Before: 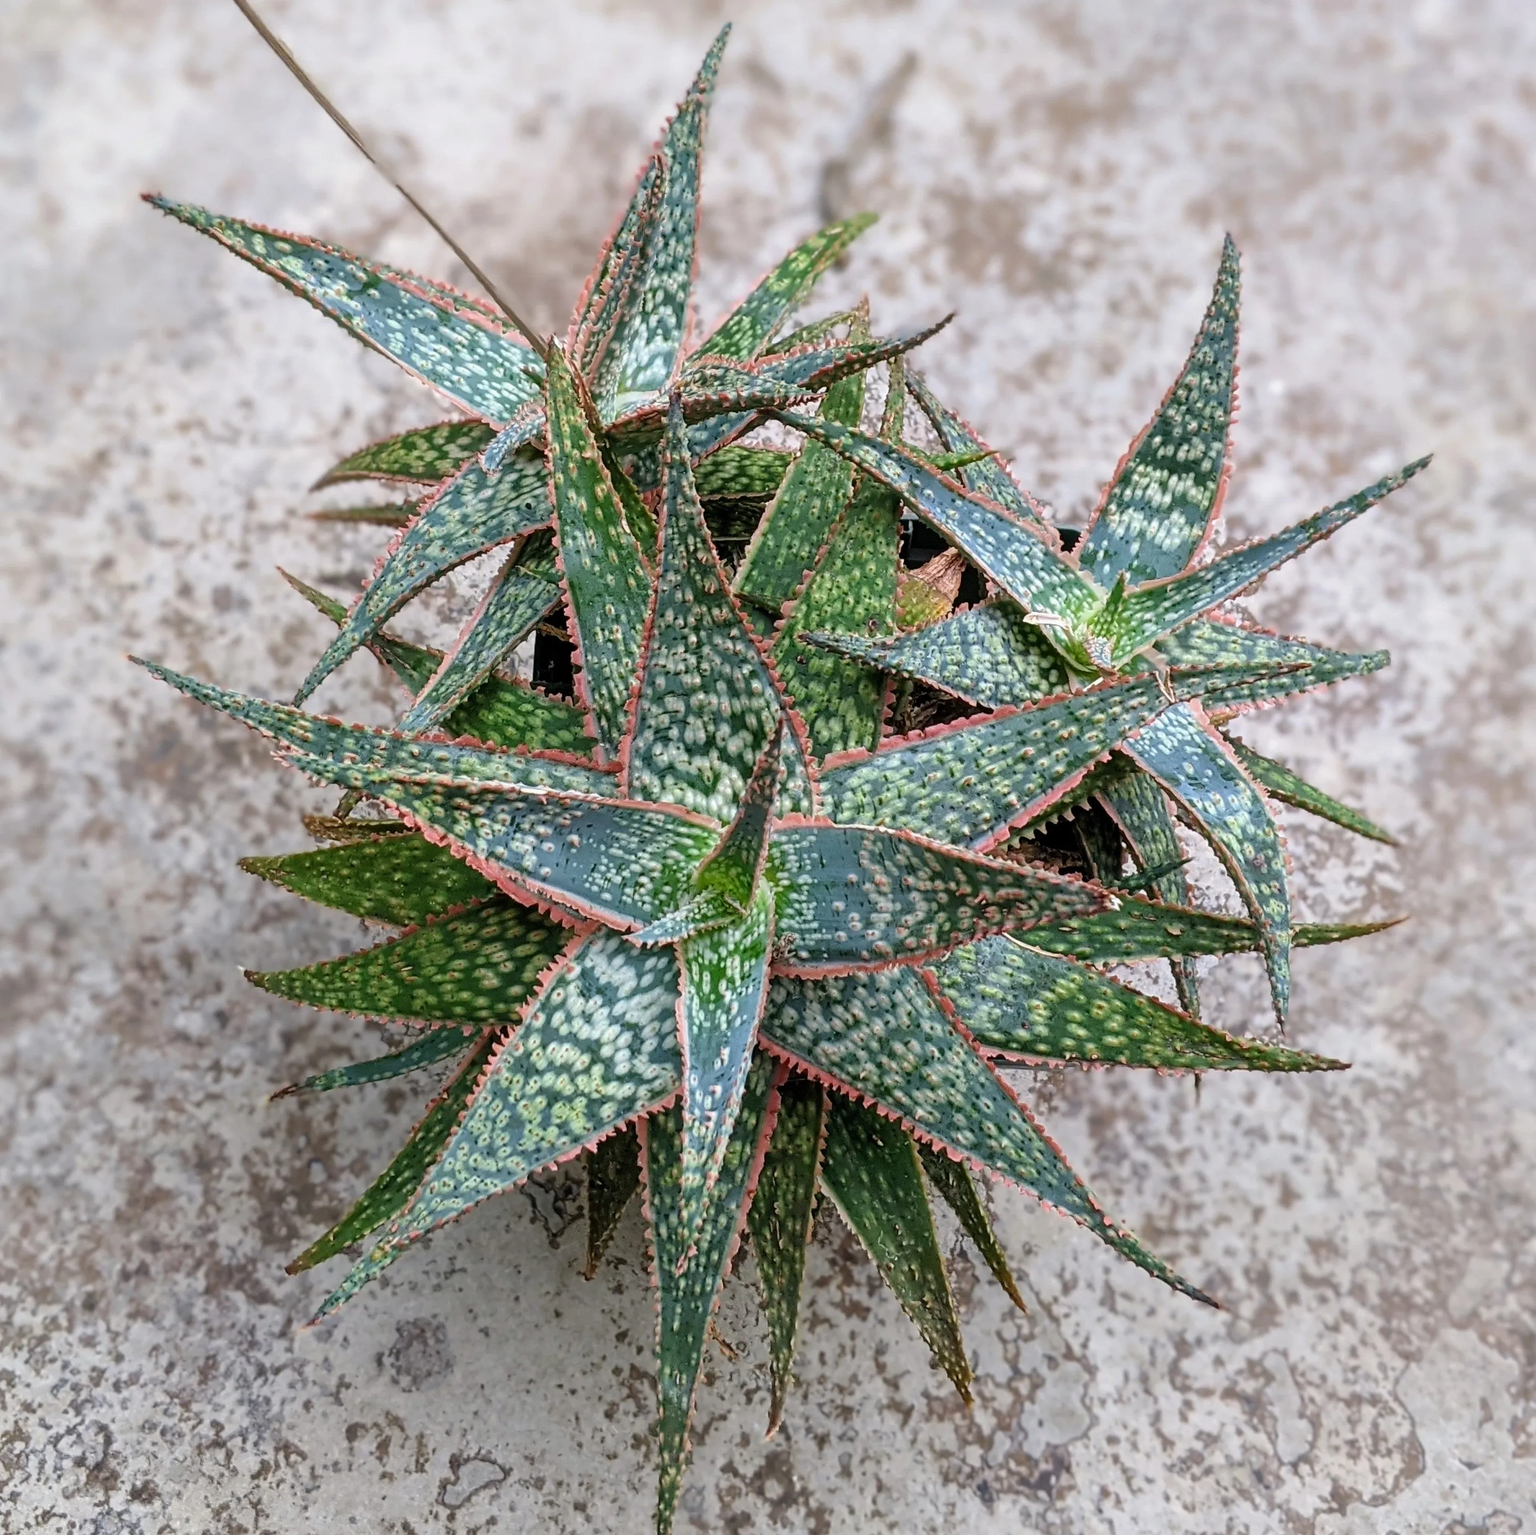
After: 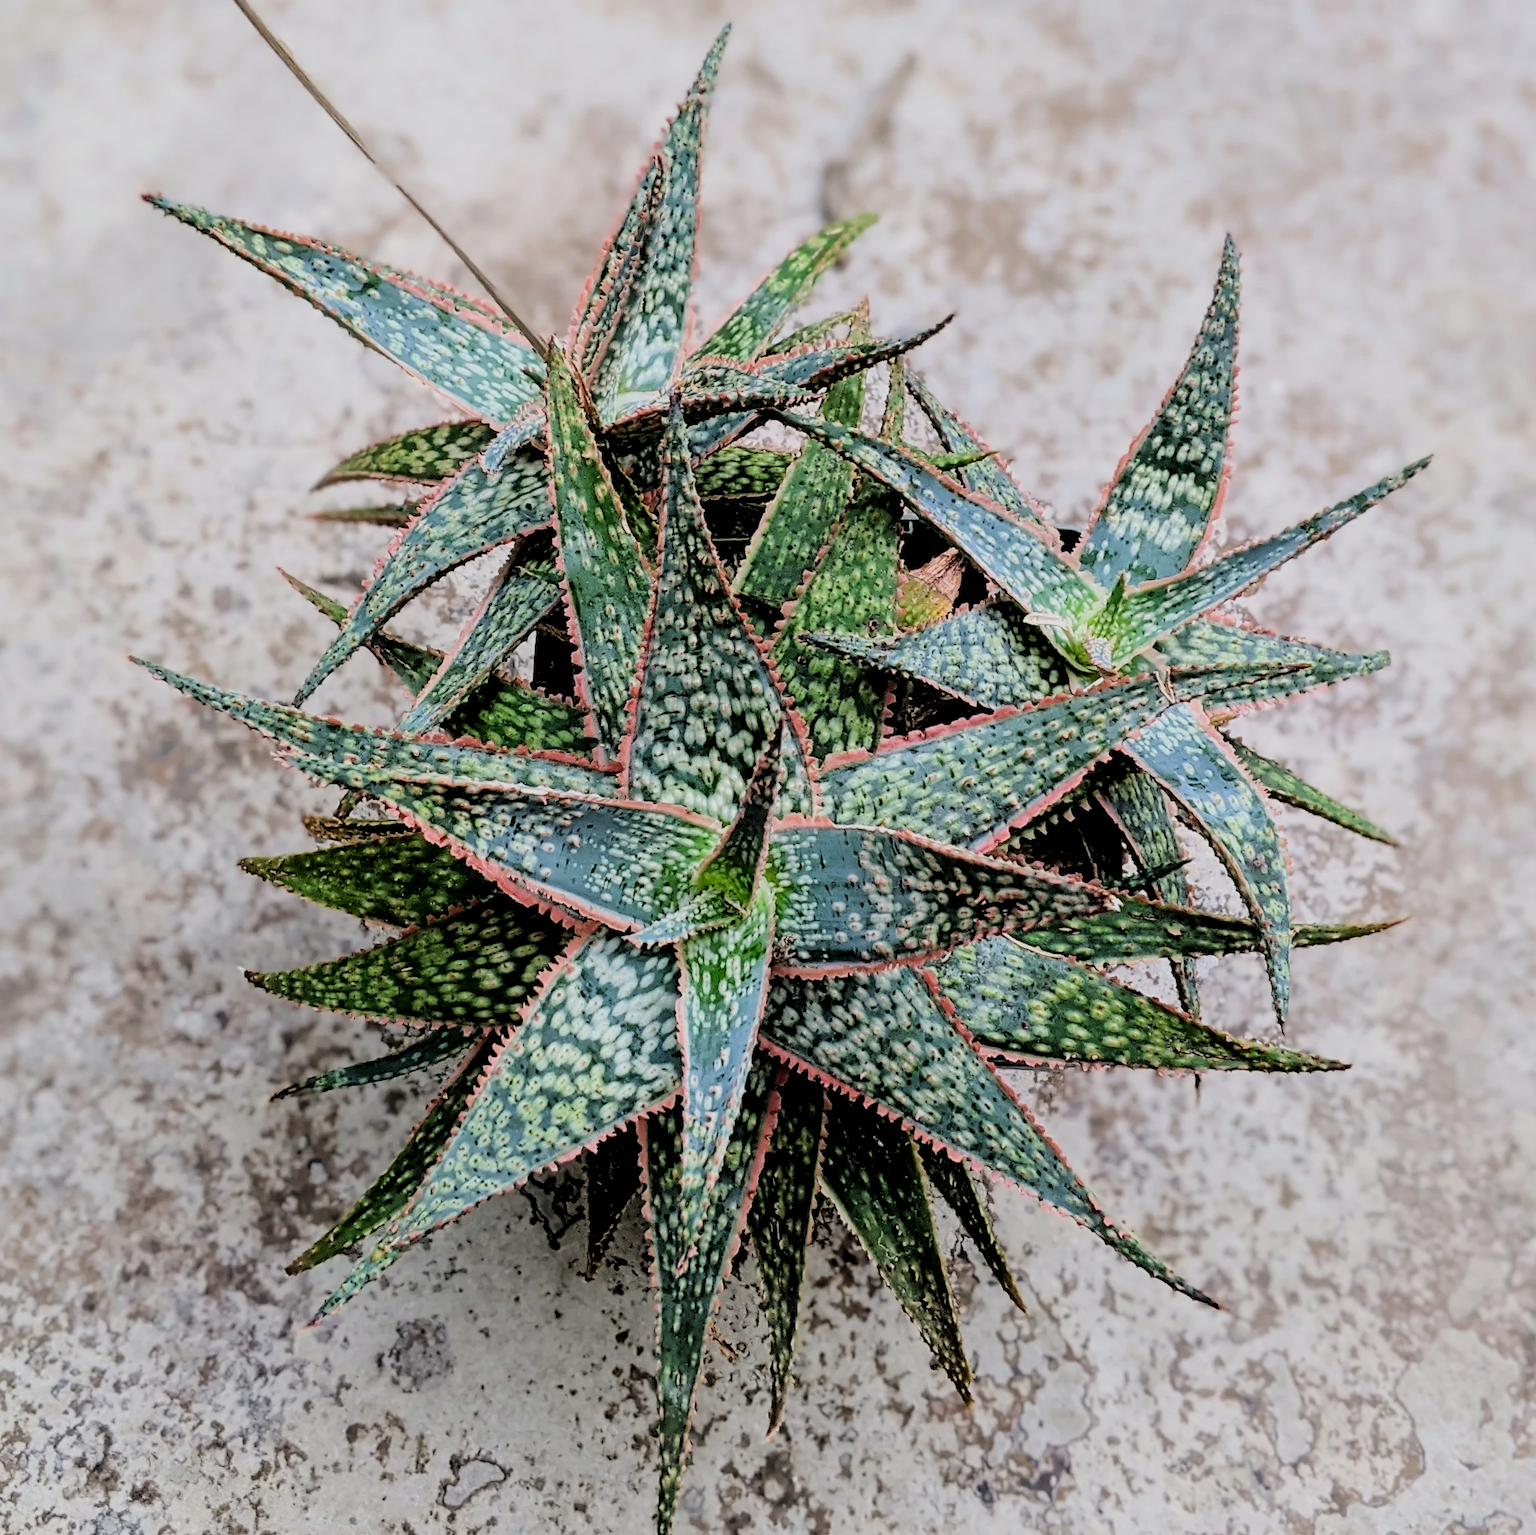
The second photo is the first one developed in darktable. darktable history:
contrast brightness saturation: contrast 0.102, brightness 0.035, saturation 0.092
filmic rgb: black relative exposure -2.77 EV, white relative exposure 4.56 EV, threshold -0.319 EV, transition 3.19 EV, structure ↔ texture 99.18%, hardness 1.73, contrast 1.236, enable highlight reconstruction true
